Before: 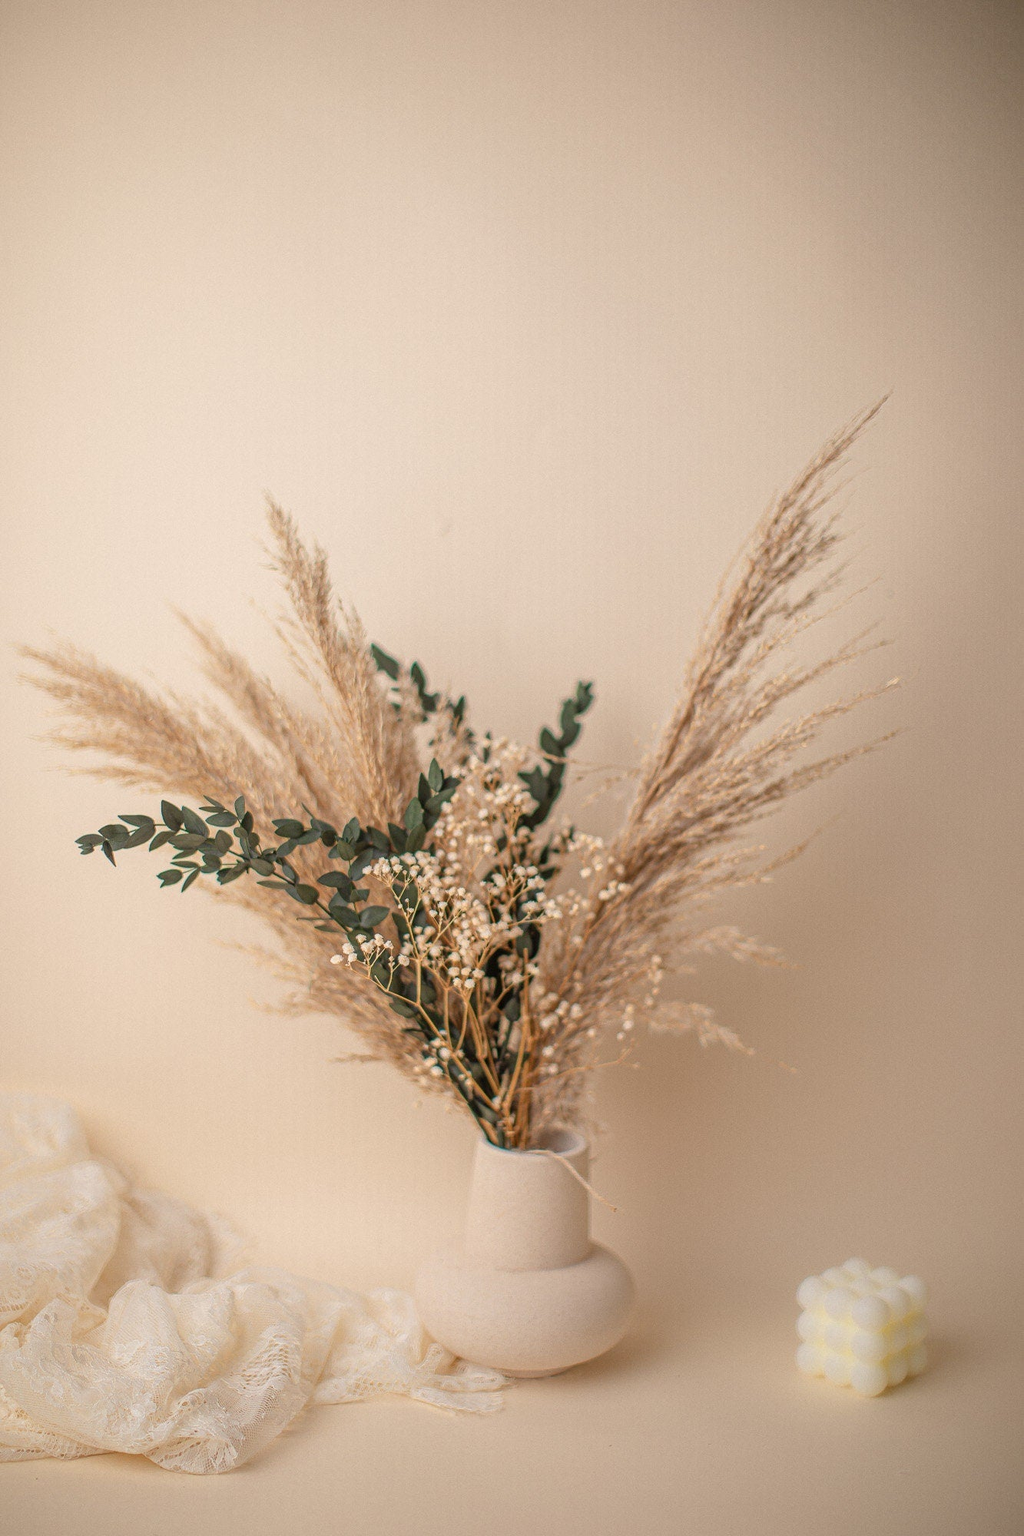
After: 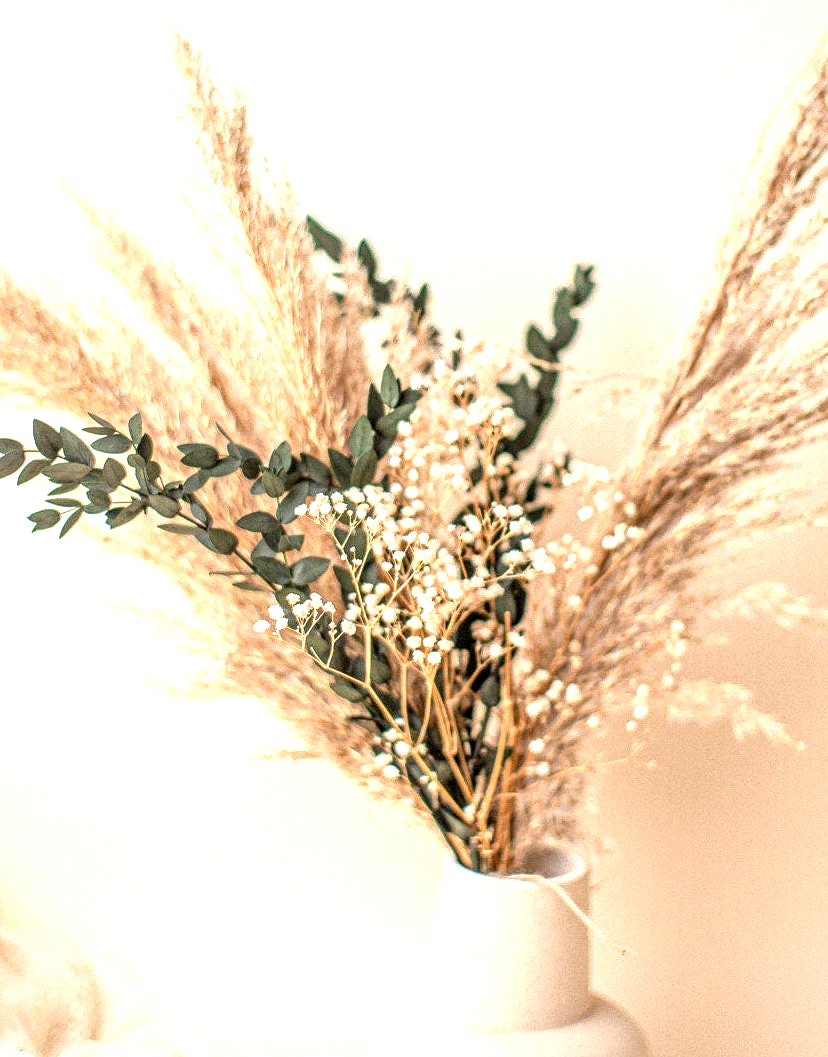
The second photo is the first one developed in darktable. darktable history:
local contrast: highlights 65%, shadows 53%, detail 169%, midtone range 0.511
crop: left 13.335%, top 31.17%, right 24.493%, bottom 15.949%
exposure: black level correction 0, exposure 1.199 EV, compensate exposure bias true, compensate highlight preservation false
contrast brightness saturation: brightness 0.148
